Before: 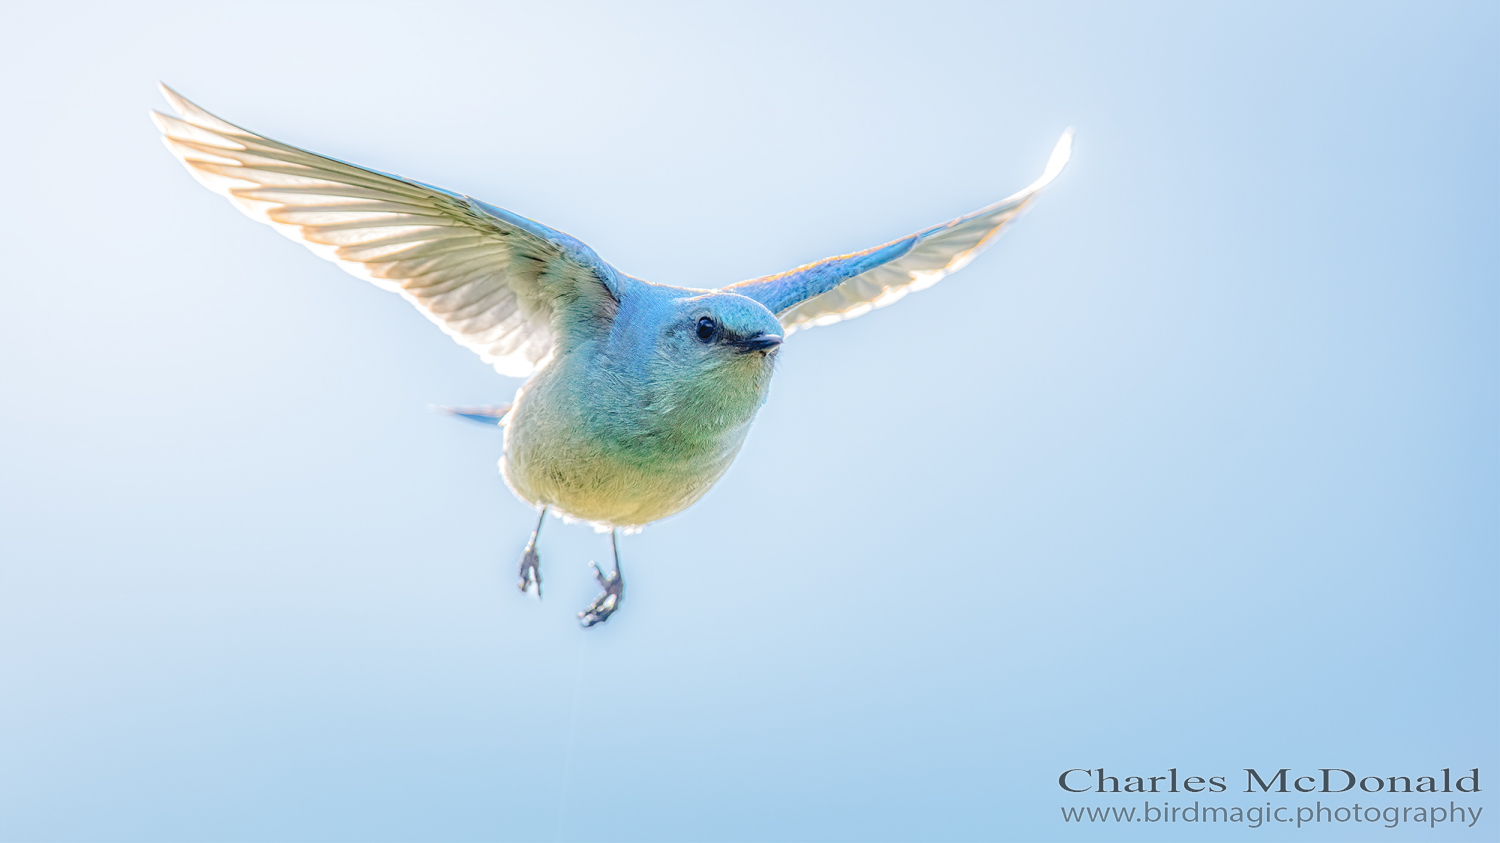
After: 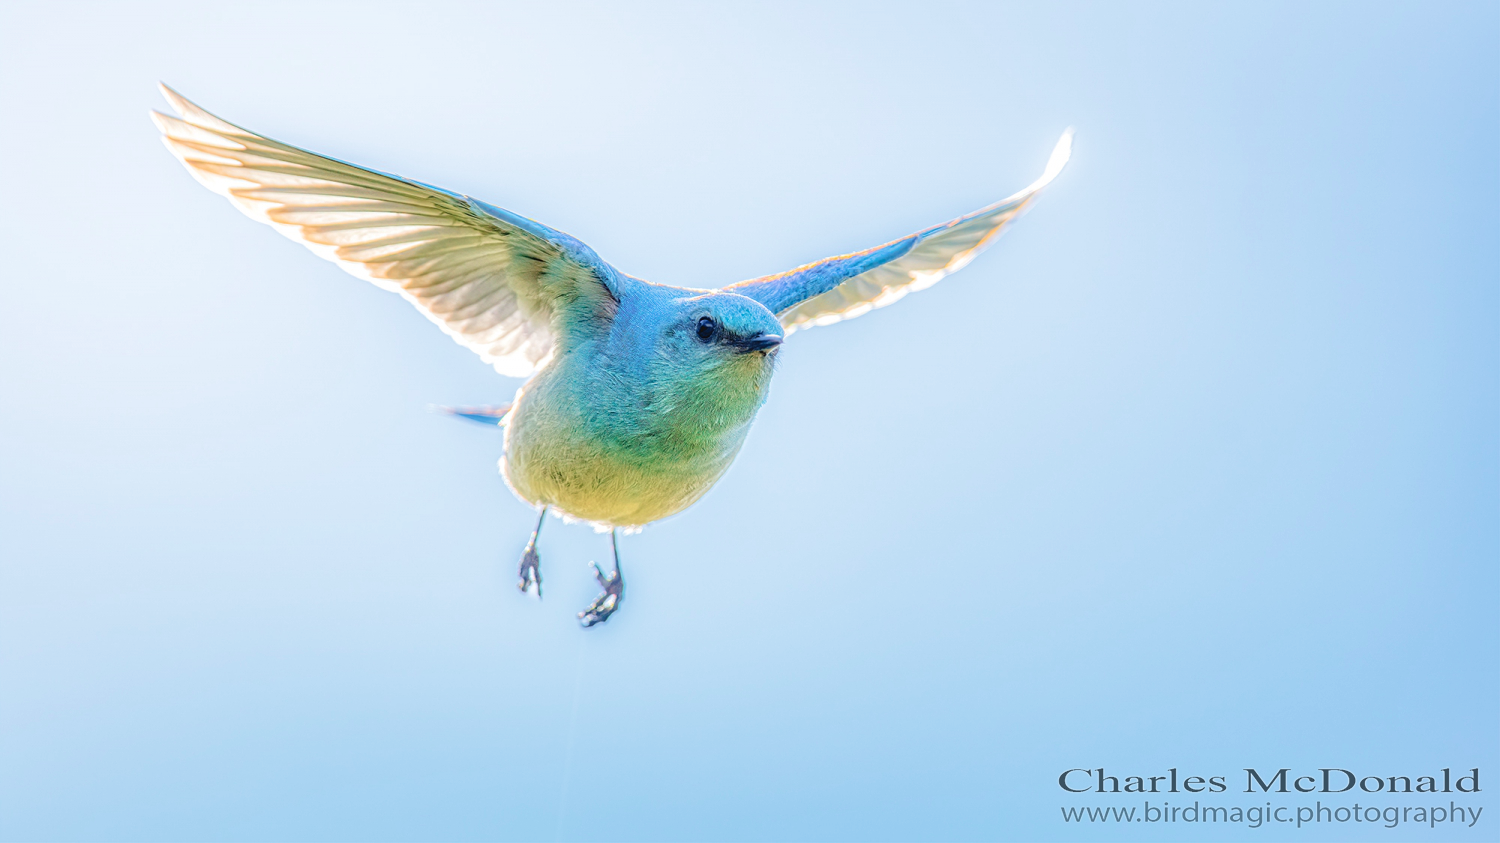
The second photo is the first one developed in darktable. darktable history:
velvia: strength 44.42%
